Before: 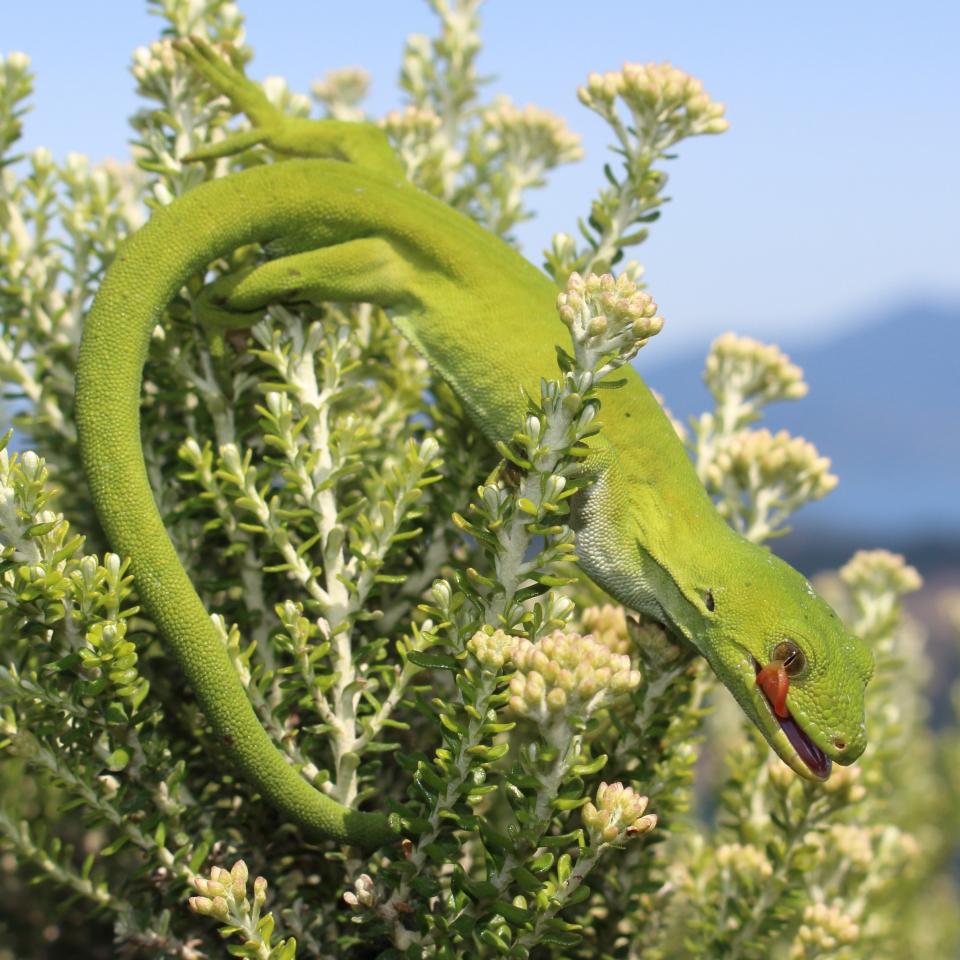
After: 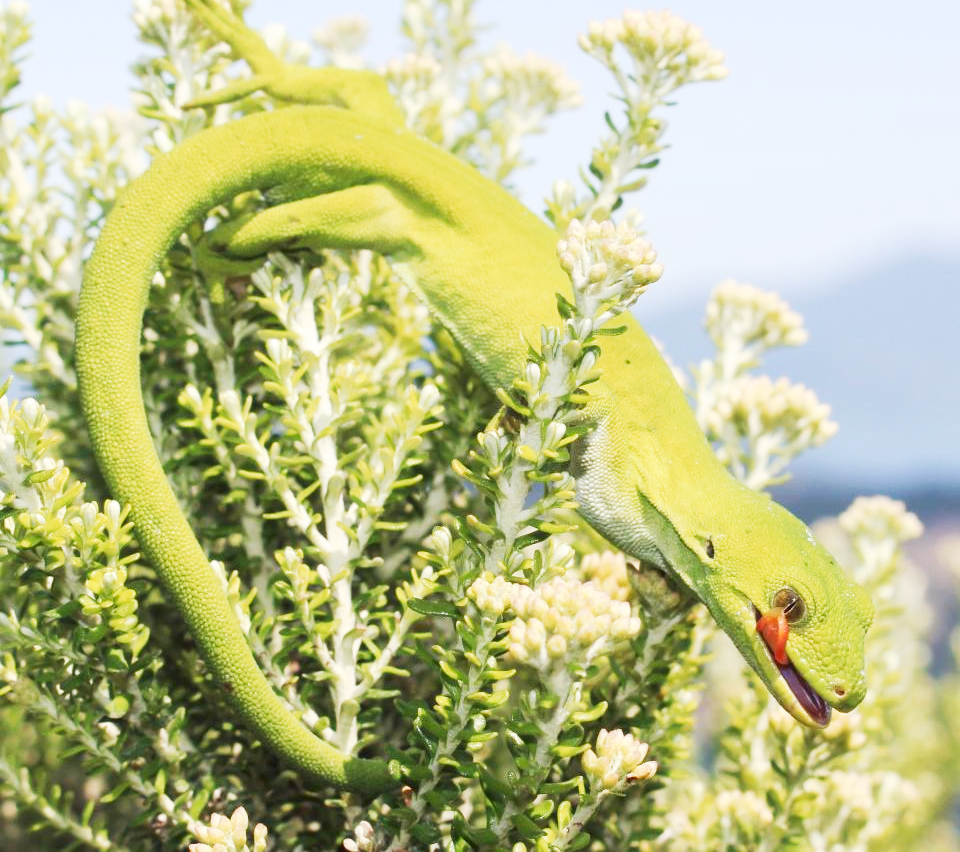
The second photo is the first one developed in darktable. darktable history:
tone curve: curves: ch0 [(0, 0) (0.003, 0.015) (0.011, 0.025) (0.025, 0.056) (0.044, 0.104) (0.069, 0.139) (0.1, 0.181) (0.136, 0.226) (0.177, 0.28) (0.224, 0.346) (0.277, 0.42) (0.335, 0.505) (0.399, 0.594) (0.468, 0.699) (0.543, 0.776) (0.623, 0.848) (0.709, 0.893) (0.801, 0.93) (0.898, 0.97) (1, 1)], preserve colors none
crop and rotate: top 5.609%, bottom 5.609%
